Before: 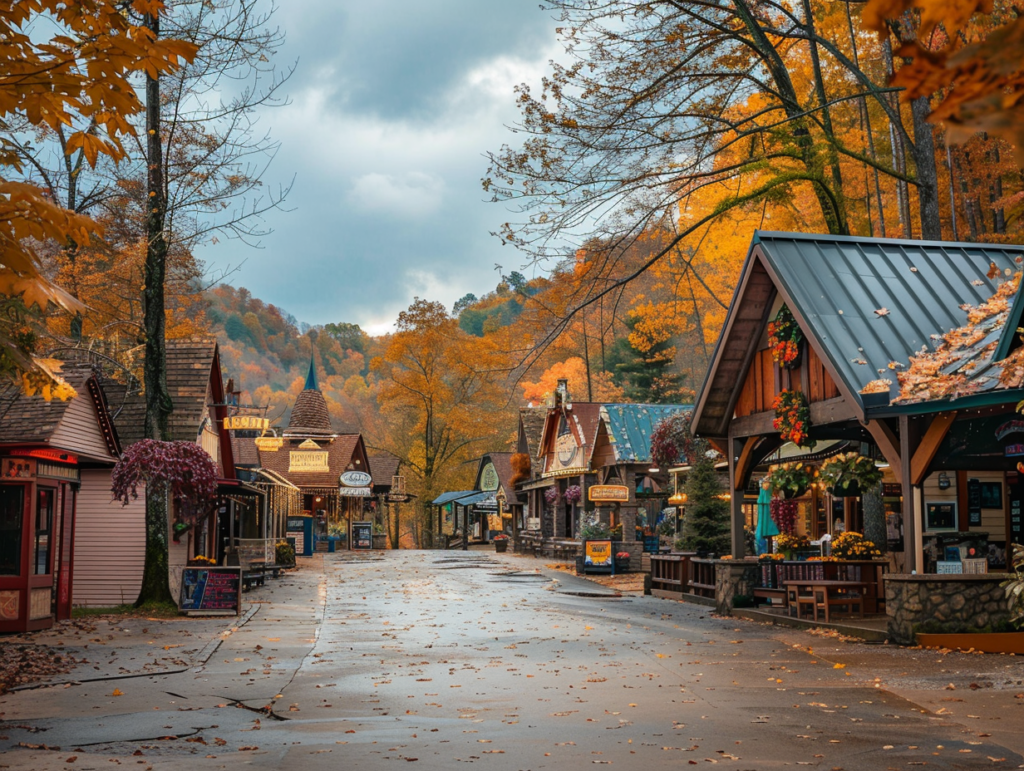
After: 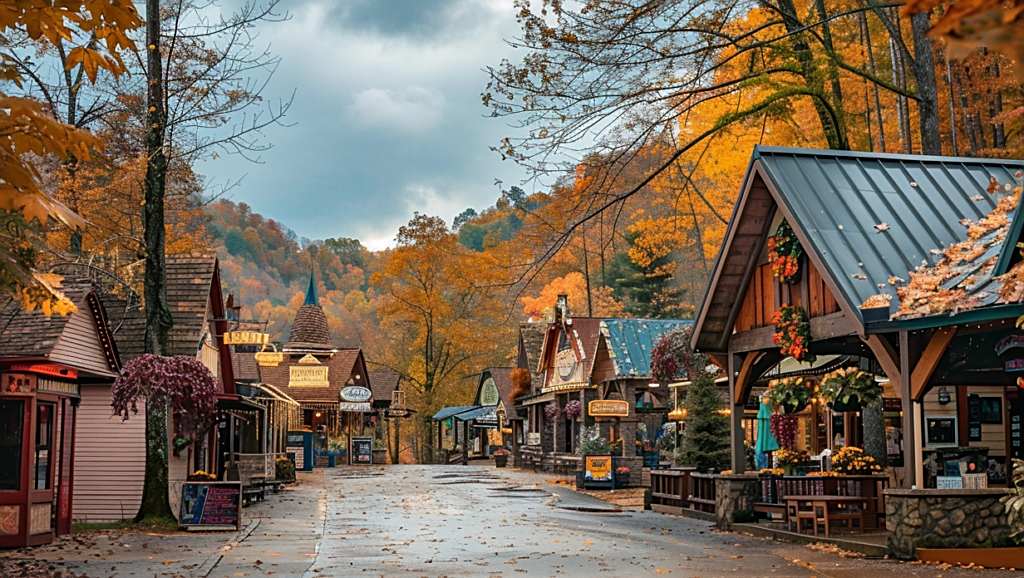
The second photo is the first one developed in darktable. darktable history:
crop: top 11.04%, bottom 13.917%
shadows and highlights: shadows 39.41, highlights -52.88, low approximation 0.01, soften with gaussian
sharpen: on, module defaults
